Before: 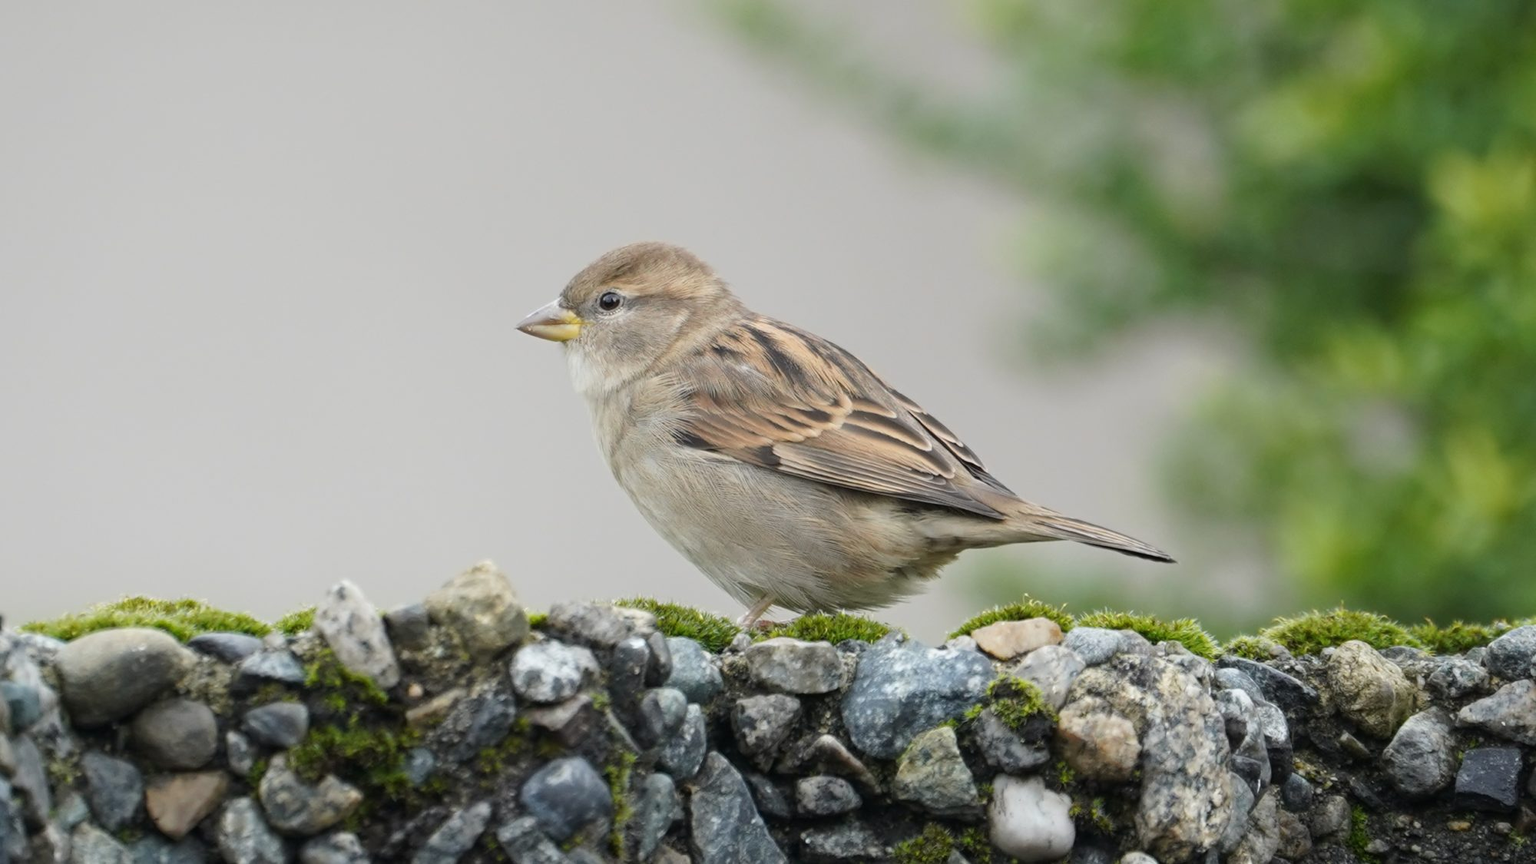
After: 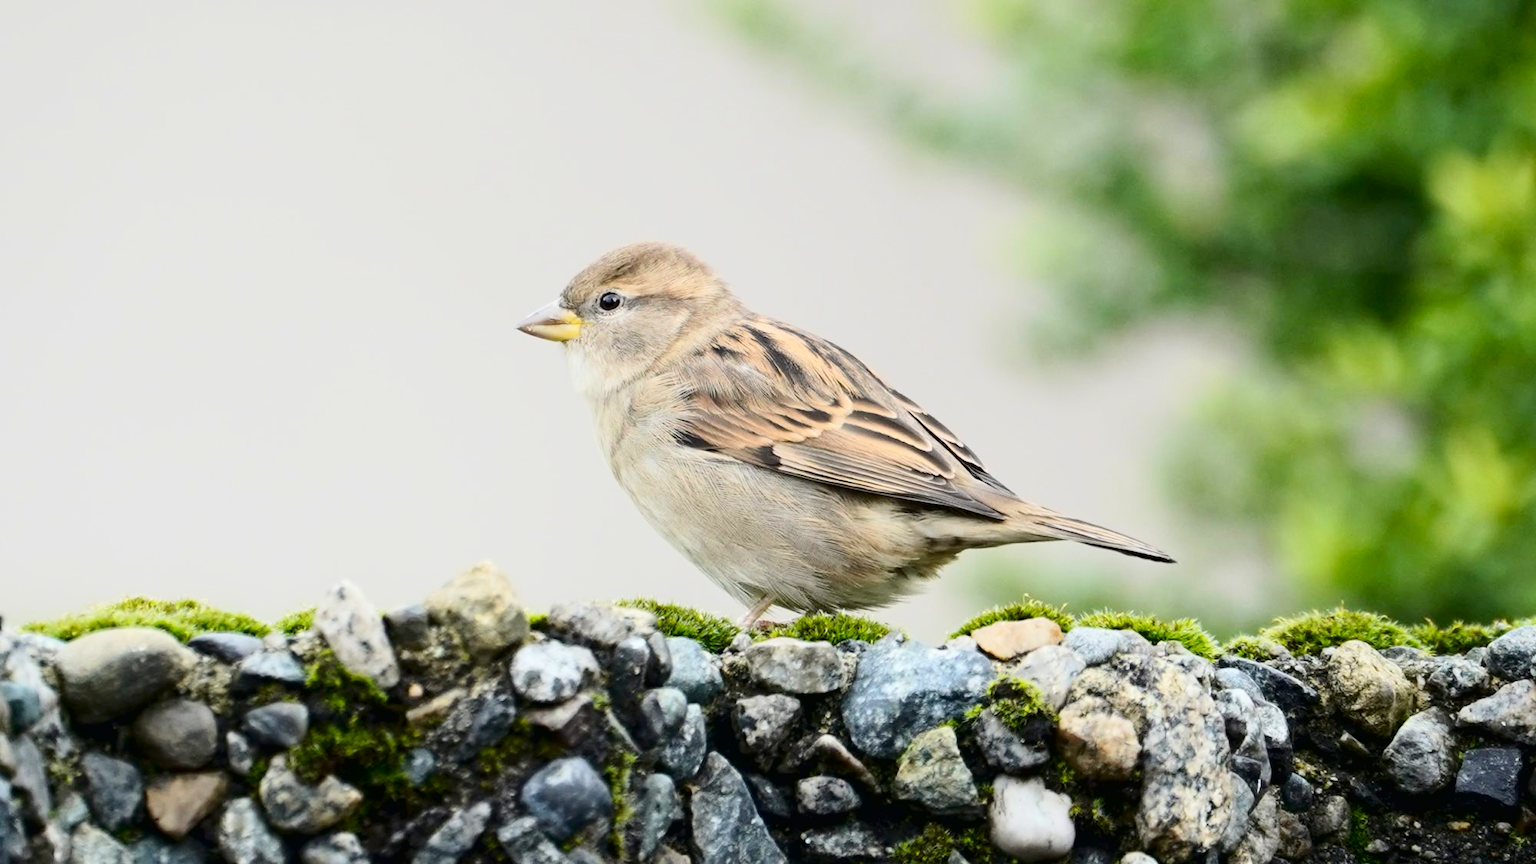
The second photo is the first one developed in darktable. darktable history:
tone curve: curves: ch0 [(0.016, 0.011) (0.21, 0.113) (0.515, 0.476) (0.78, 0.795) (1, 0.981)], color space Lab, independent channels, preserve colors none
color zones: curves: ch1 [(0.077, 0.436) (0.25, 0.5) (0.75, 0.5)]
exposure: black level correction 0.007, exposure 0.156 EV, compensate highlight preservation false
contrast brightness saturation: contrast 0.201, brightness 0.168, saturation 0.223
